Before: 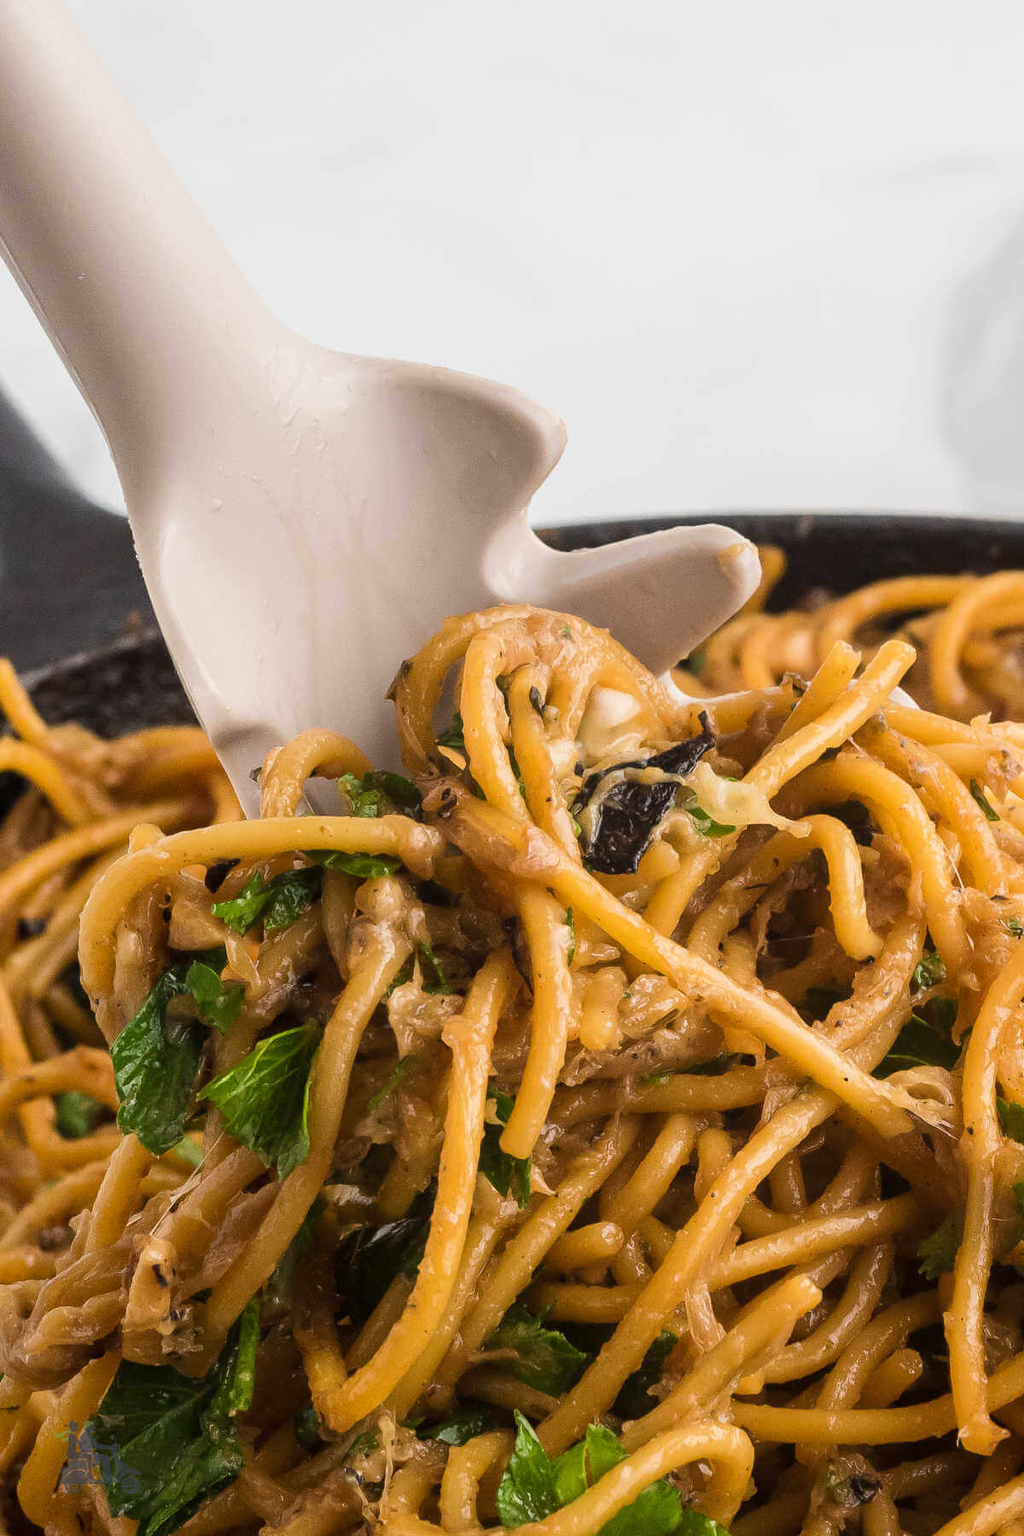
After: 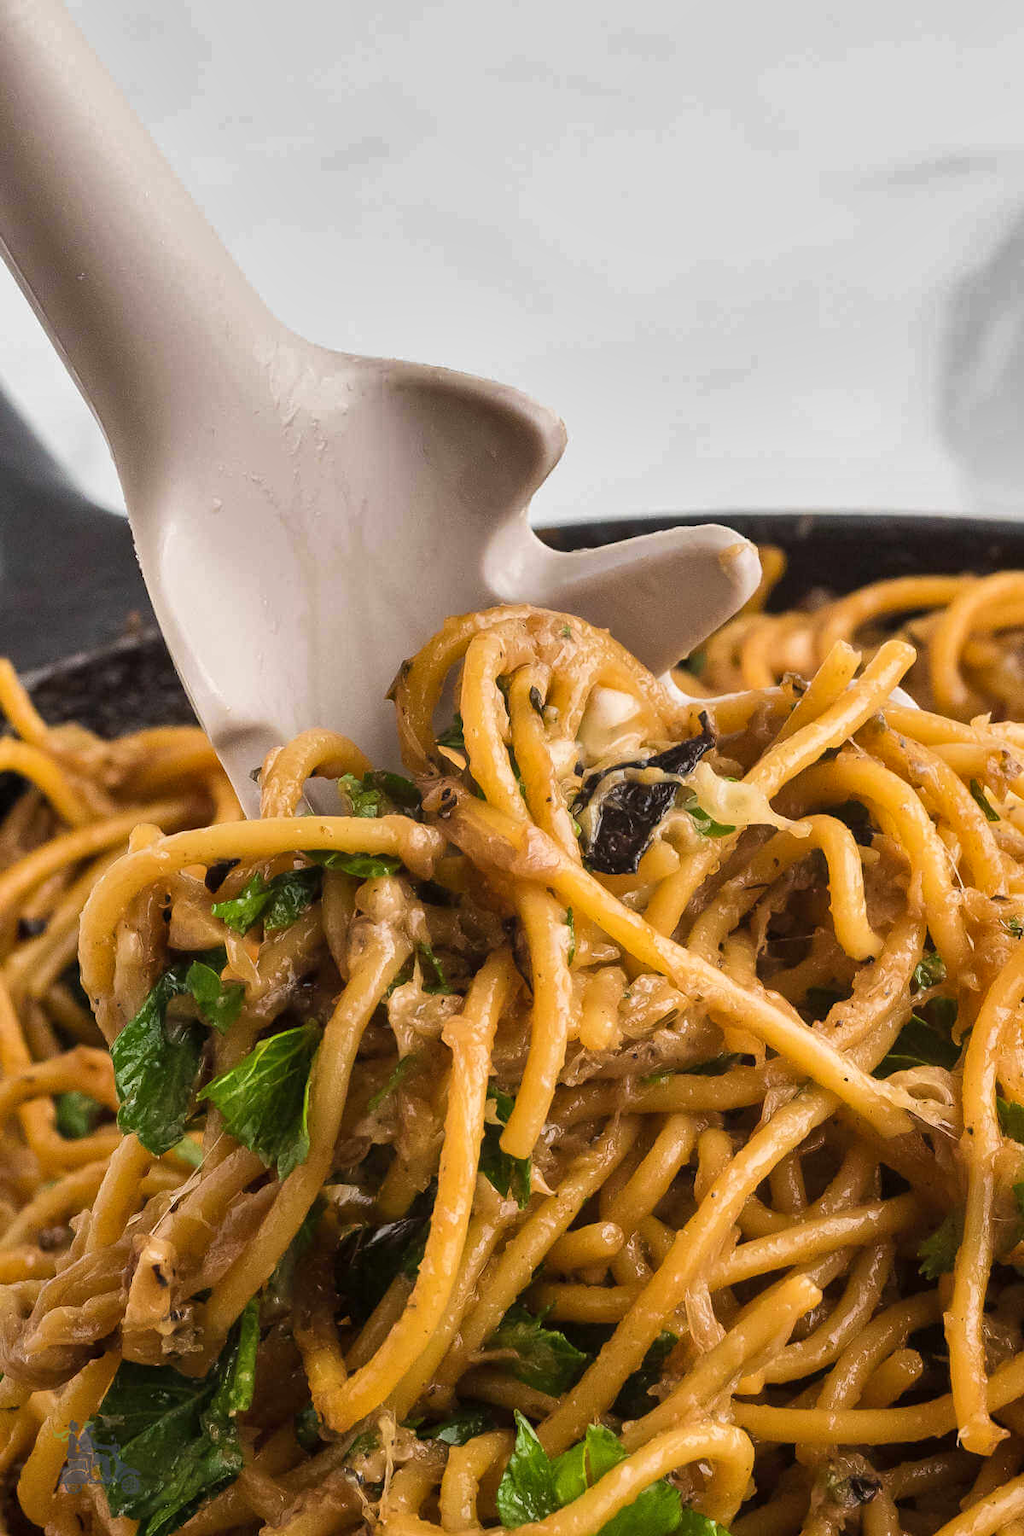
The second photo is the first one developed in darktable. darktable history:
levels: levels [0, 0.492, 0.984]
shadows and highlights: shadows 30.63, highlights -63.22, shadows color adjustment 98%, highlights color adjustment 58.61%, soften with gaussian
